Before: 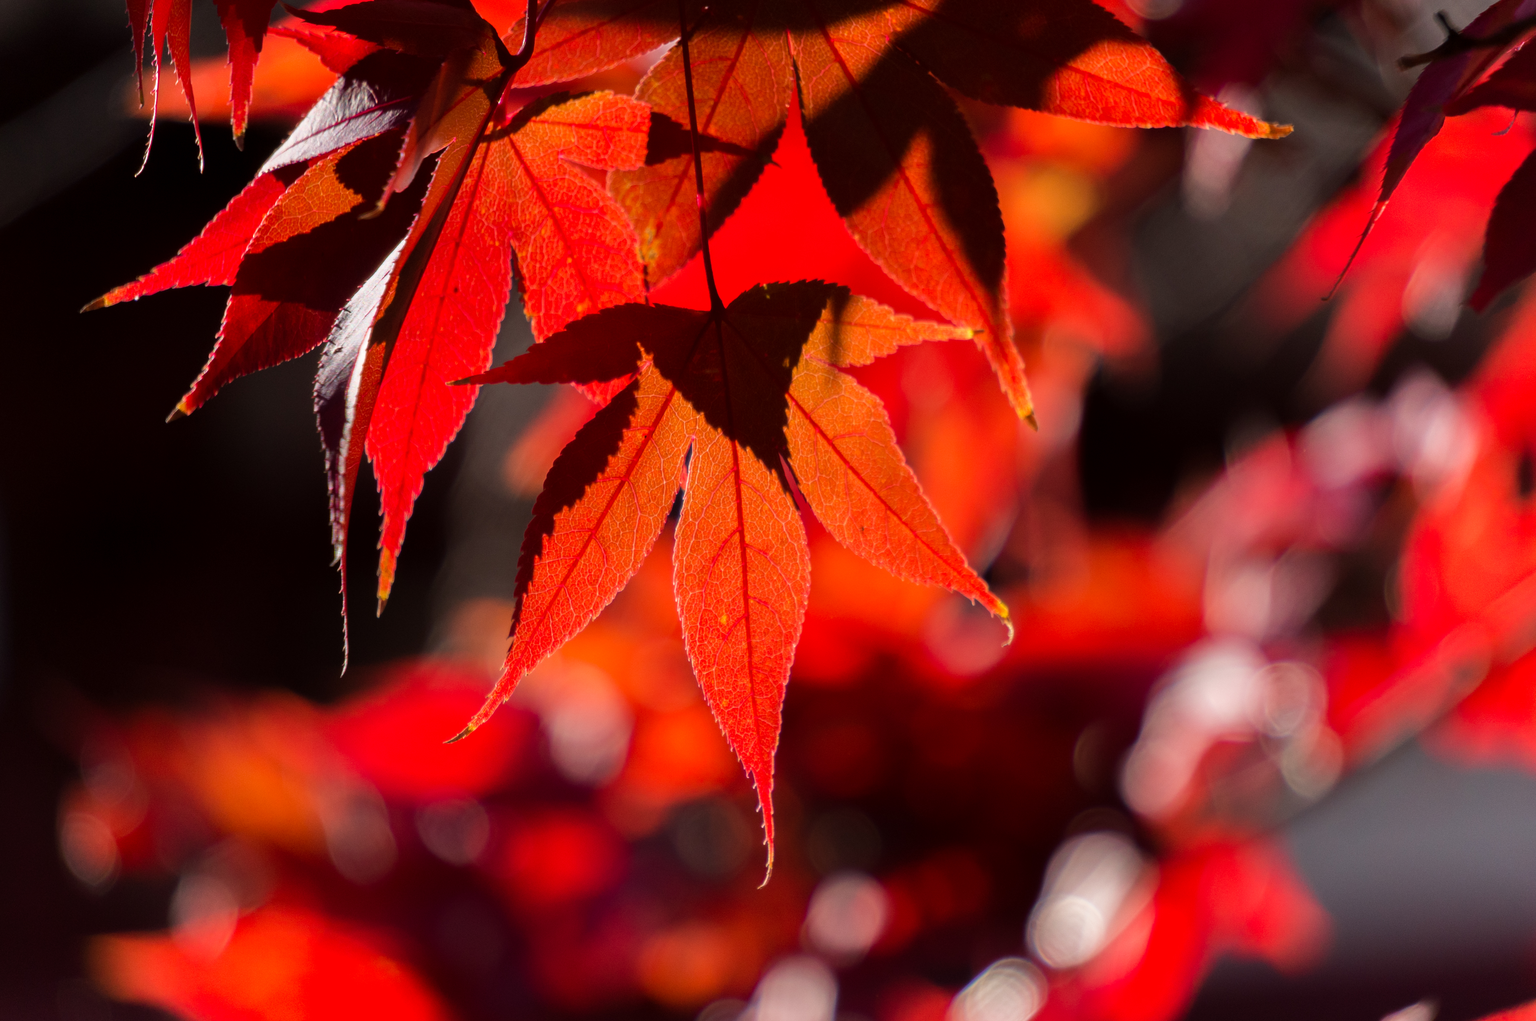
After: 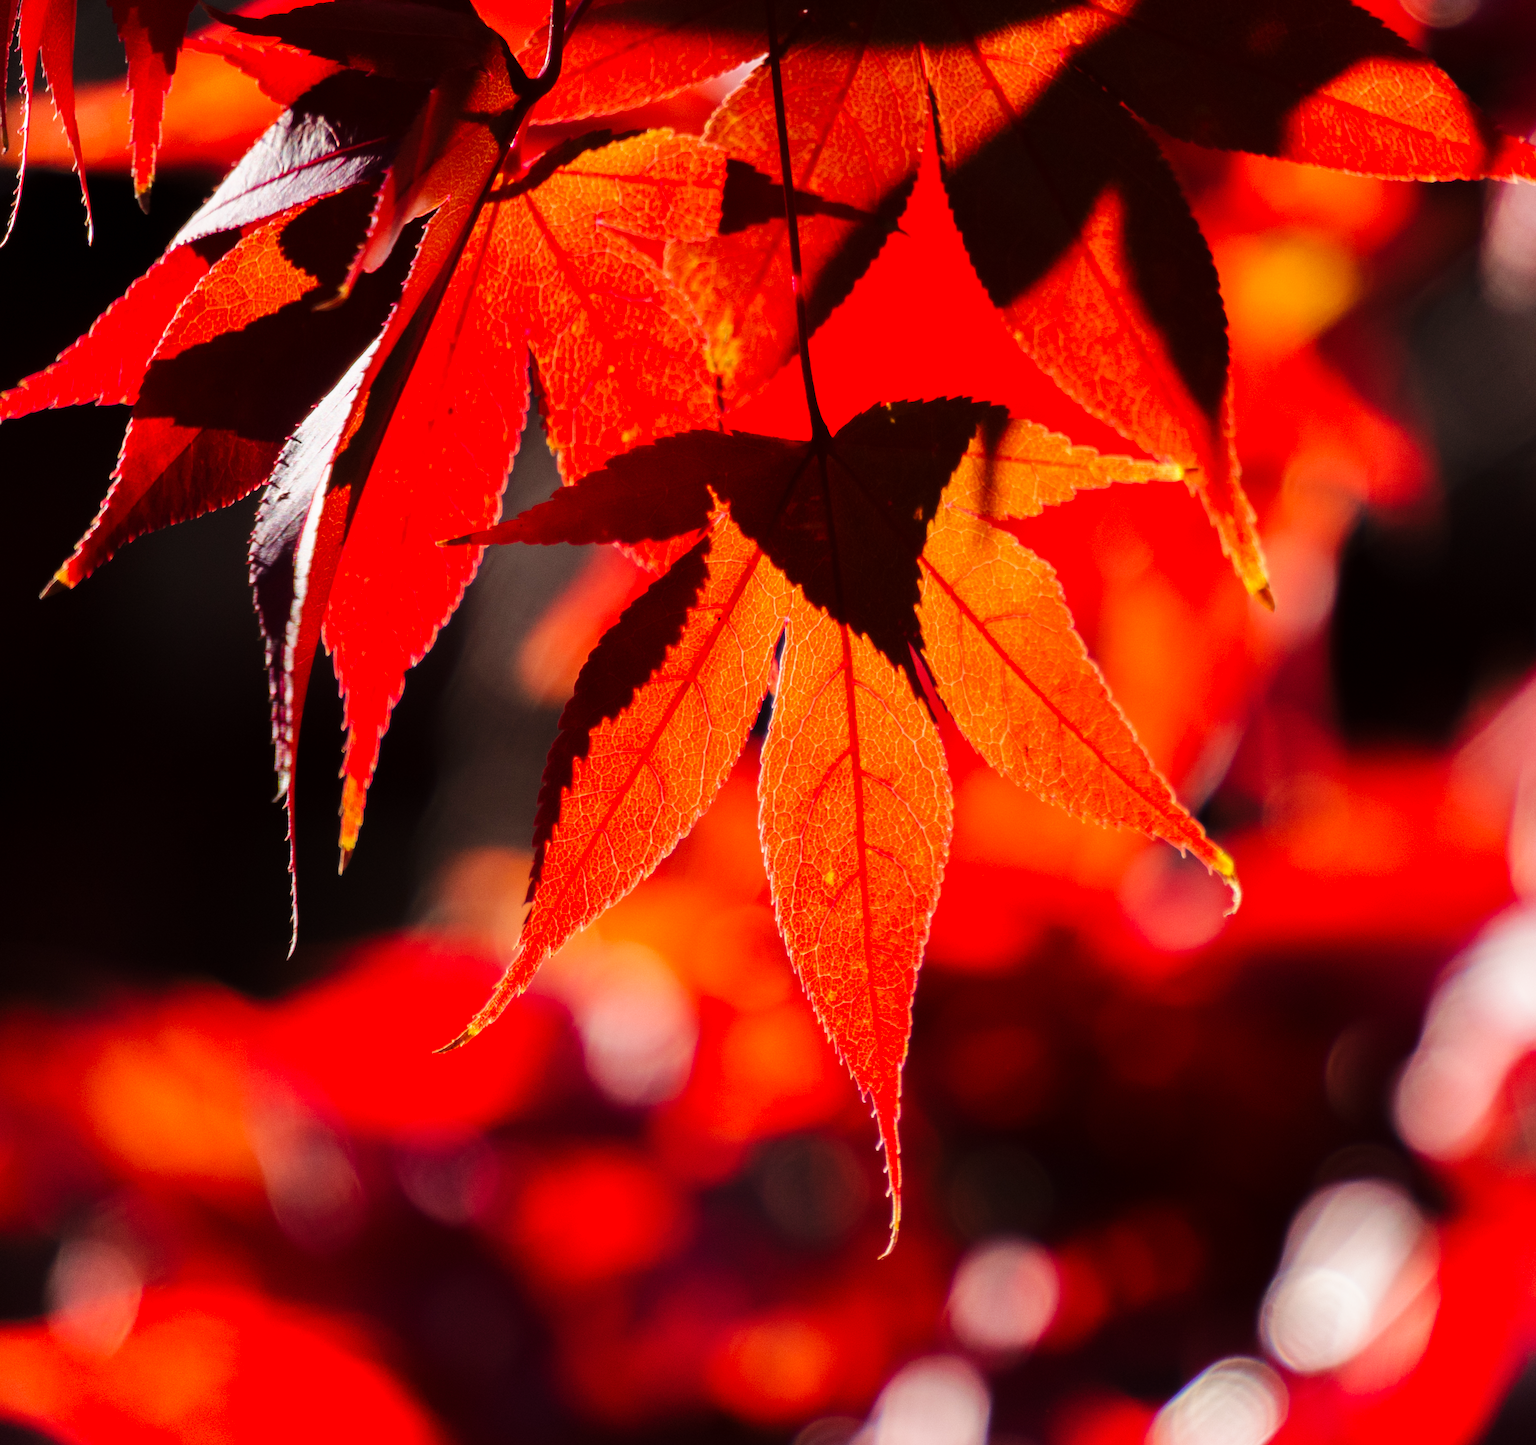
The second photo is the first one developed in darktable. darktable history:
base curve: curves: ch0 [(0, 0) (0.032, 0.025) (0.121, 0.166) (0.206, 0.329) (0.605, 0.79) (1, 1)], preserve colors none
crop and rotate: left 9.014%, right 20.391%
